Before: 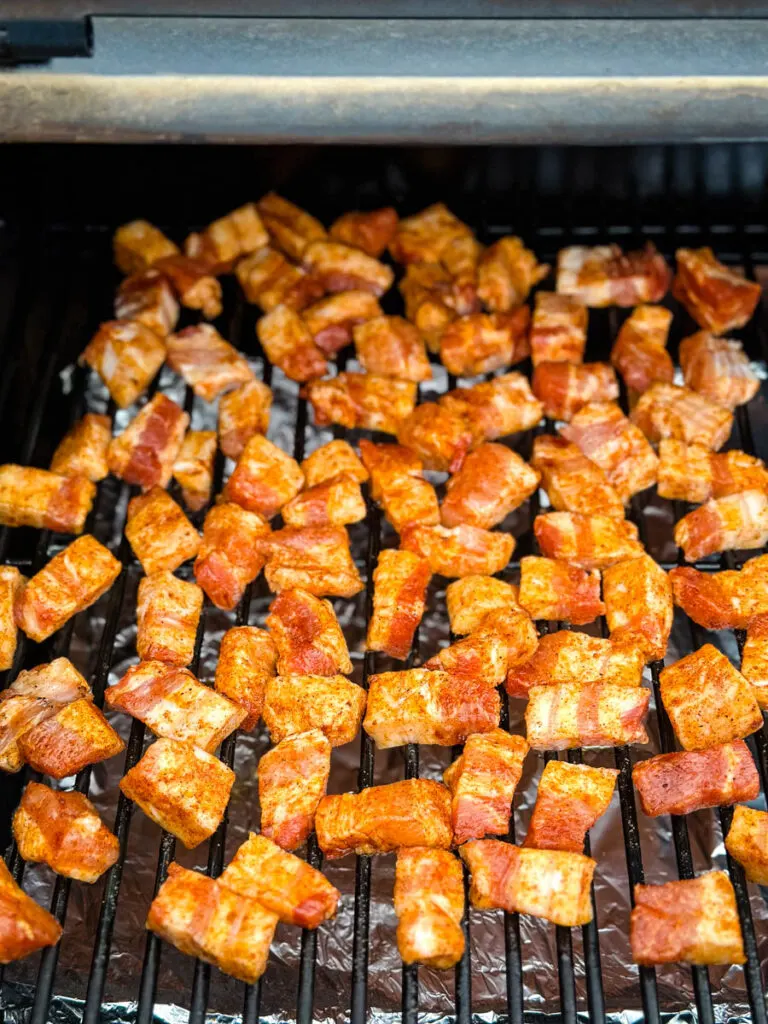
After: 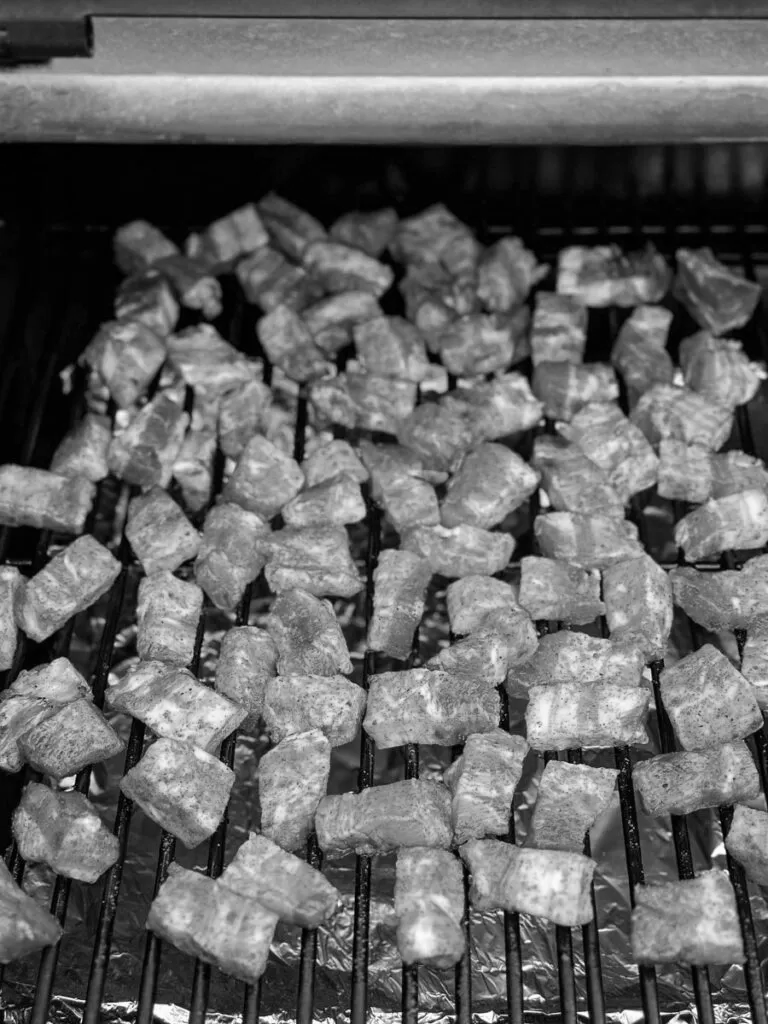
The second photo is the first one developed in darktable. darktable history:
color calibration: output gray [0.31, 0.36, 0.33, 0], illuminant as shot in camera, x 0.358, y 0.373, temperature 4628.91 K
